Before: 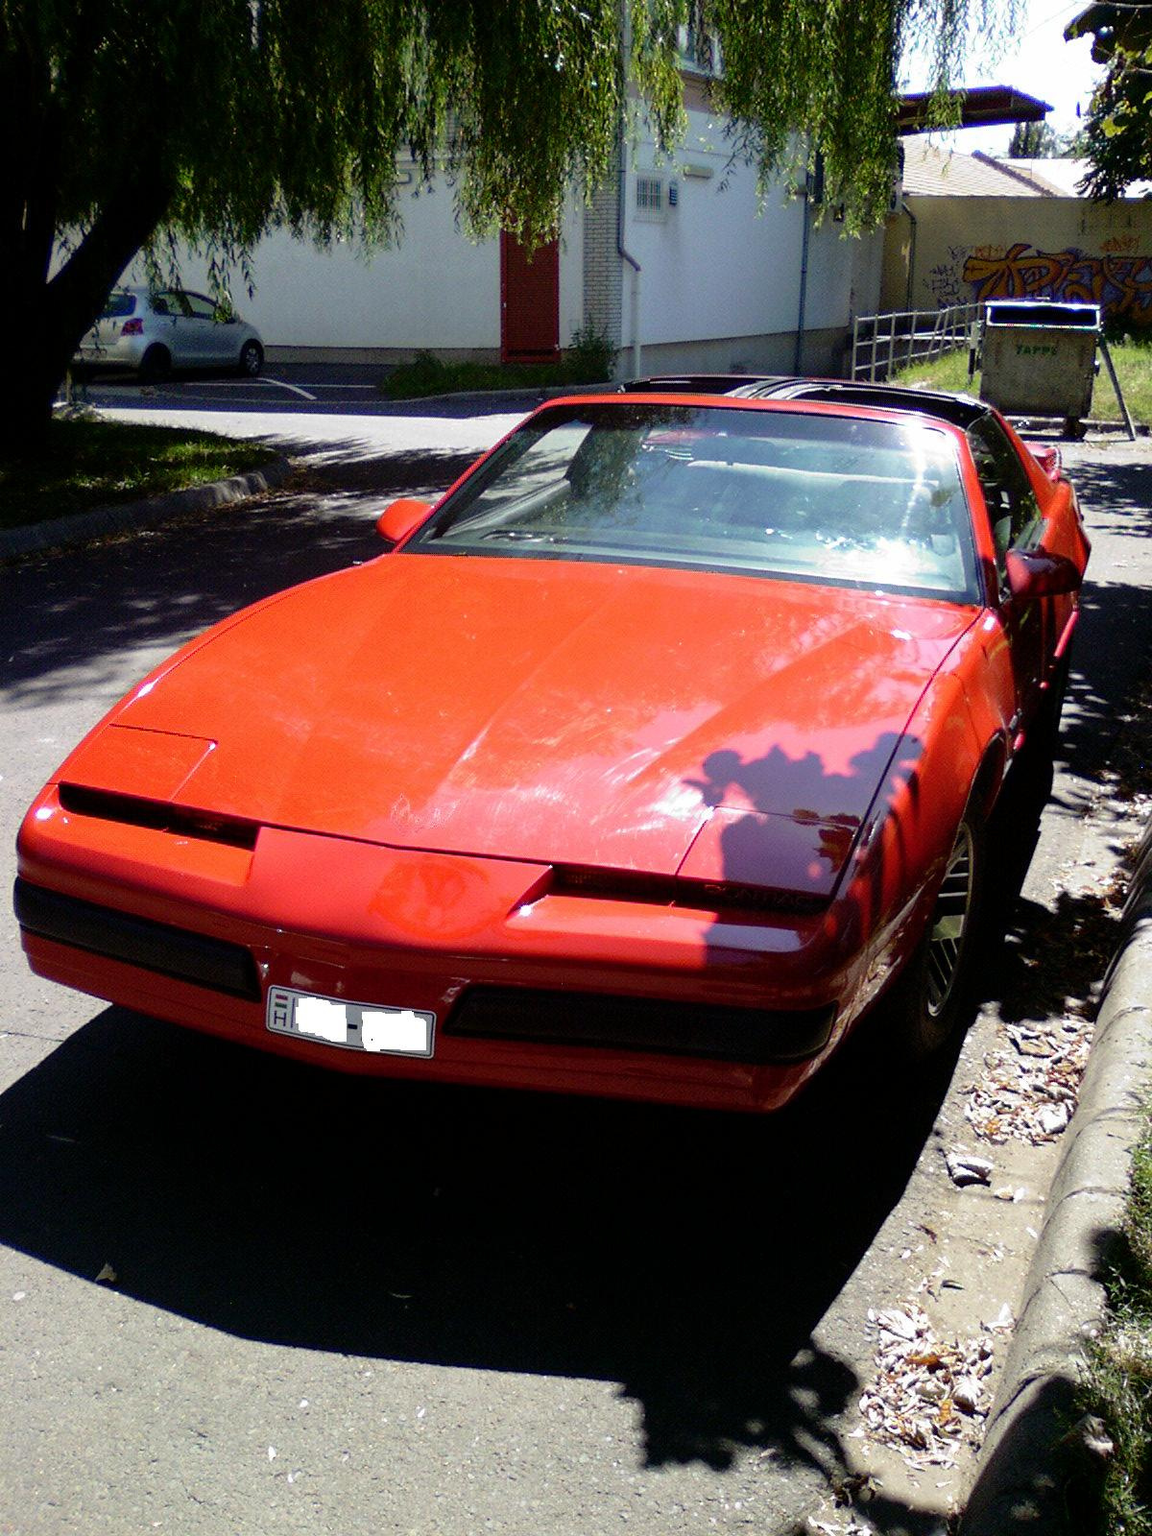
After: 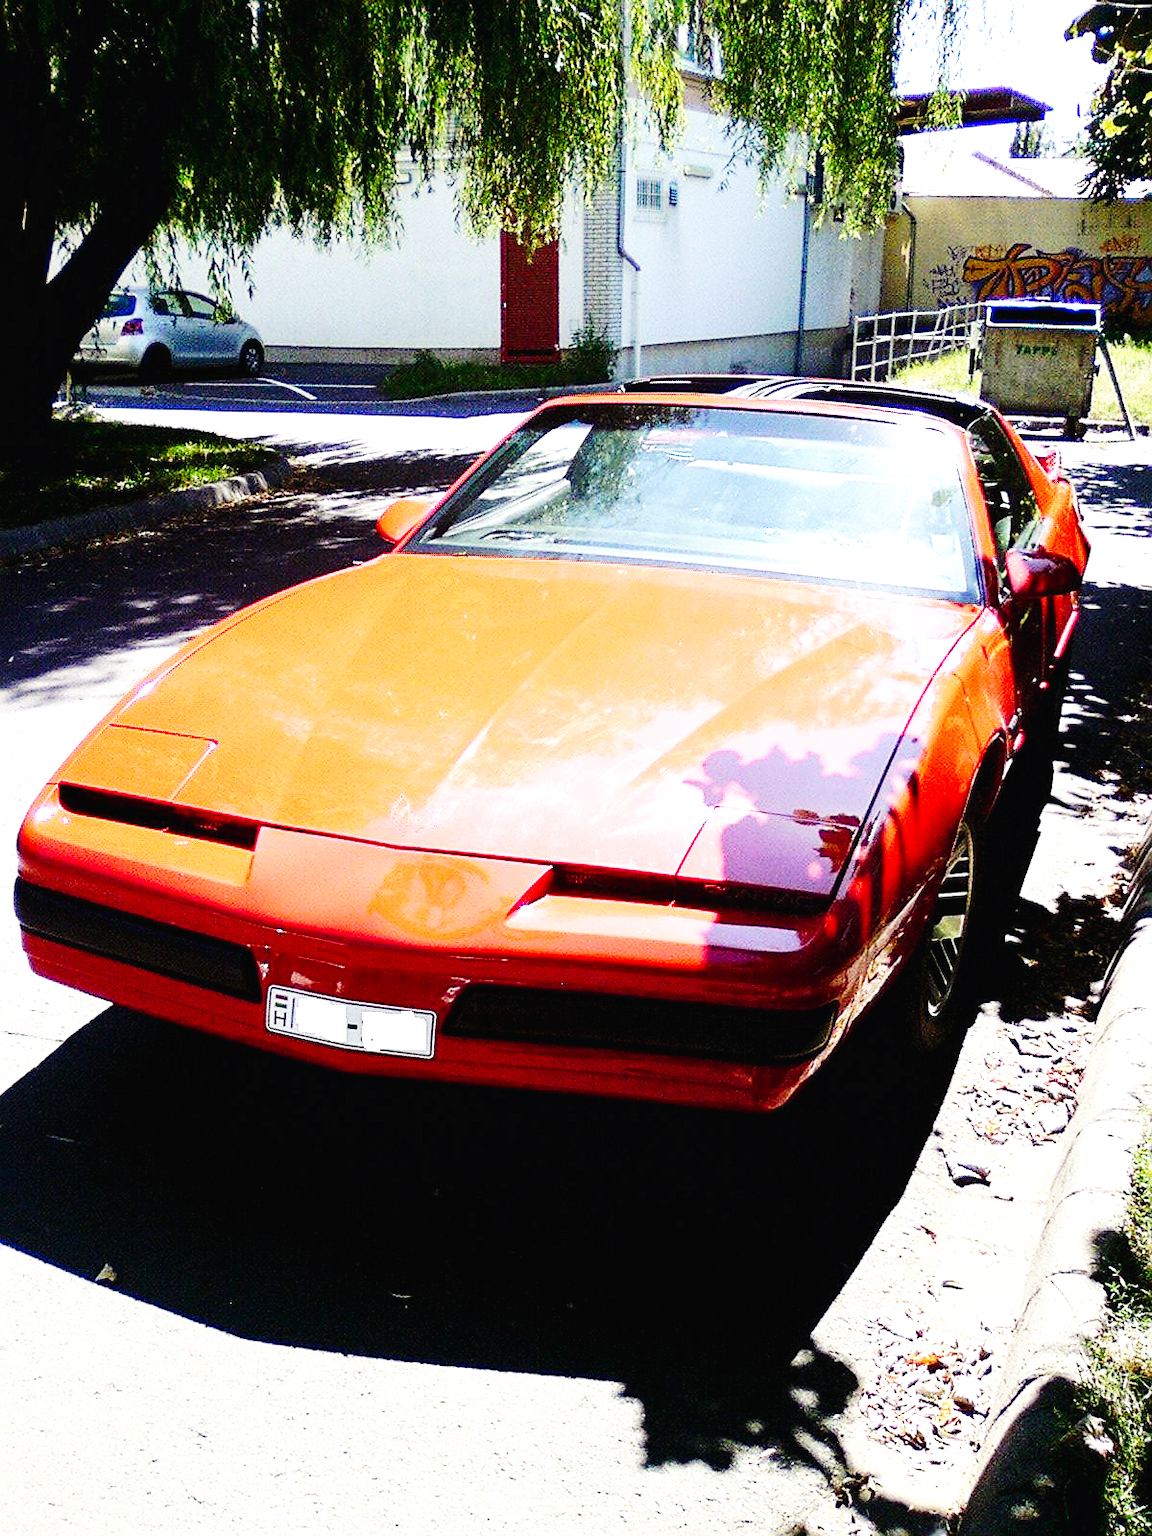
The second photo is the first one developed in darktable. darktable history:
sharpen: on, module defaults
base curve: curves: ch0 [(0, 0.003) (0.001, 0.002) (0.006, 0.004) (0.02, 0.022) (0.048, 0.086) (0.094, 0.234) (0.162, 0.431) (0.258, 0.629) (0.385, 0.8) (0.548, 0.918) (0.751, 0.988) (1, 1)], preserve colors none
exposure: black level correction 0, exposure 0.694 EV, compensate exposure bias true, compensate highlight preservation false
